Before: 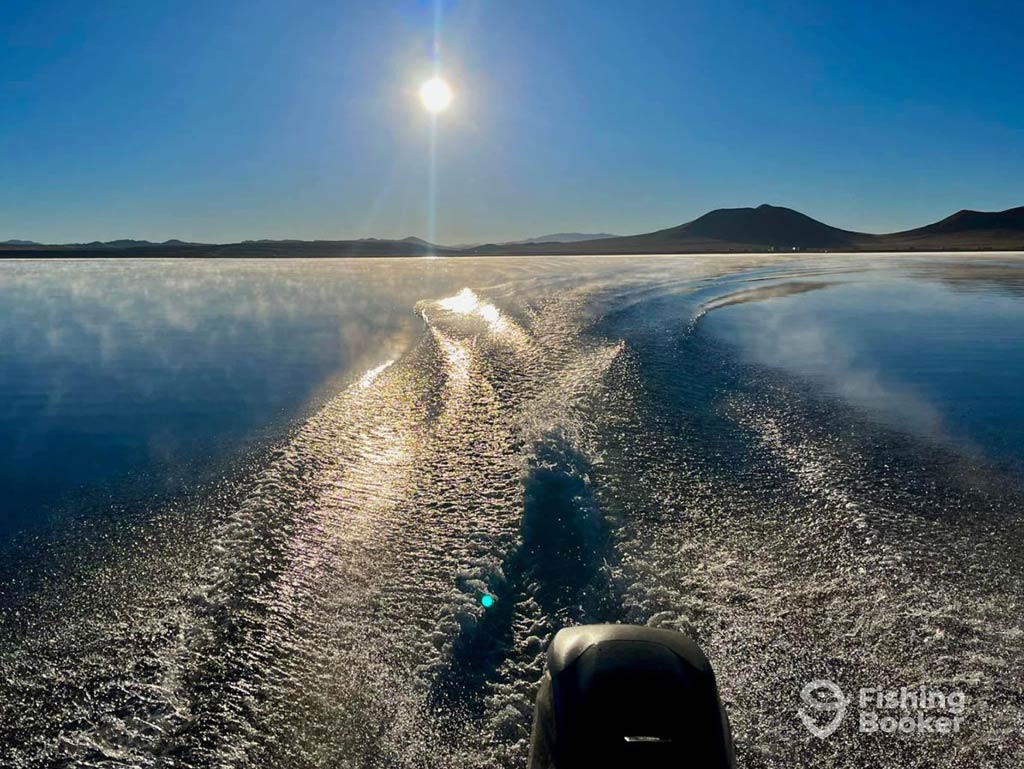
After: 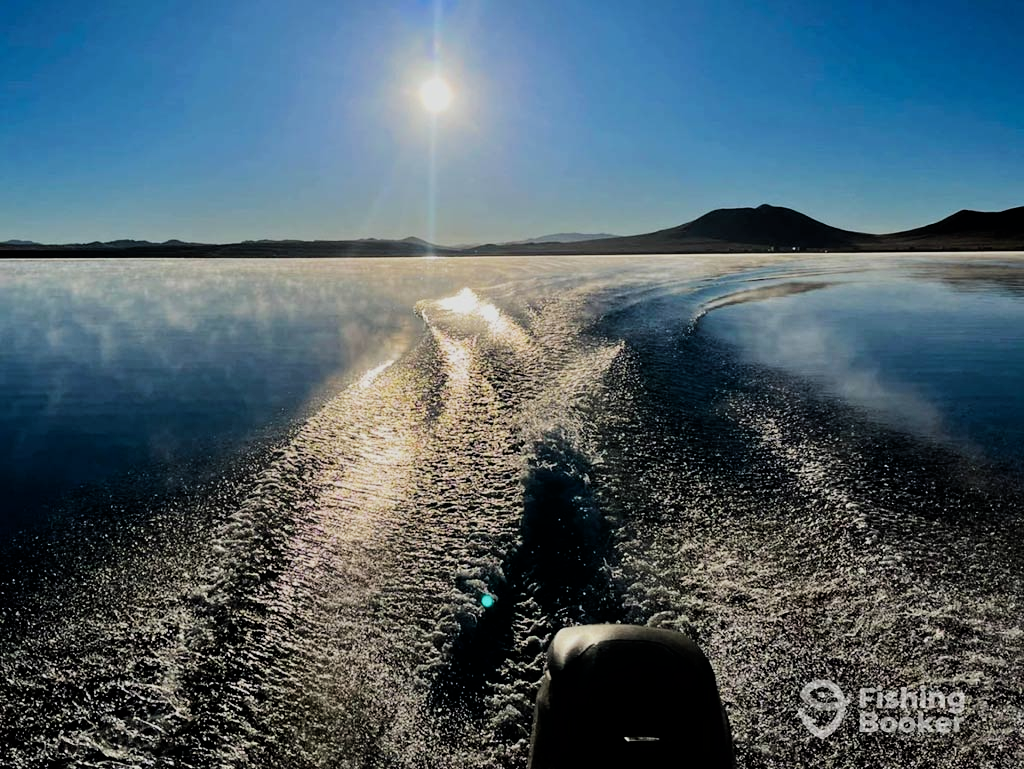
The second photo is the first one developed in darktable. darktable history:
exposure: compensate highlight preservation false
filmic rgb: black relative exposure -5.05 EV, white relative exposure 3.98 EV, hardness 2.9, contrast 1.3, highlights saturation mix -30.11%
